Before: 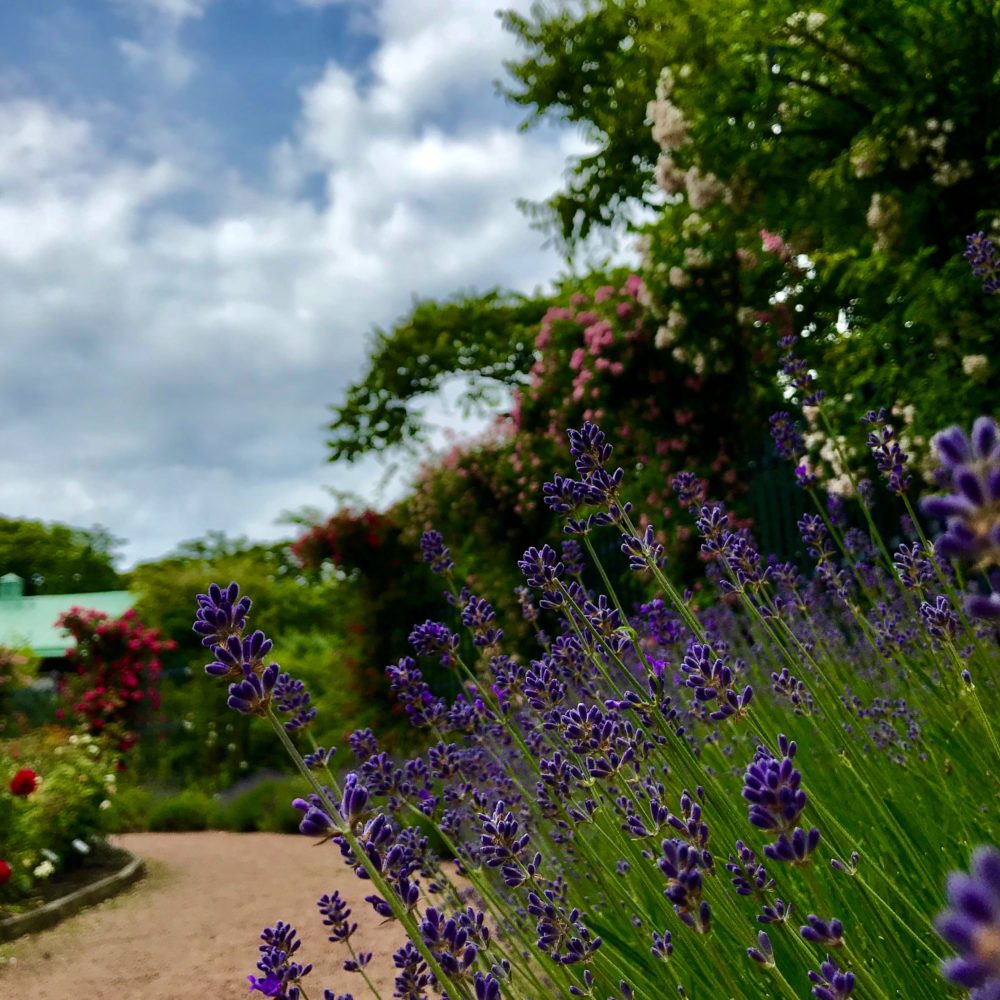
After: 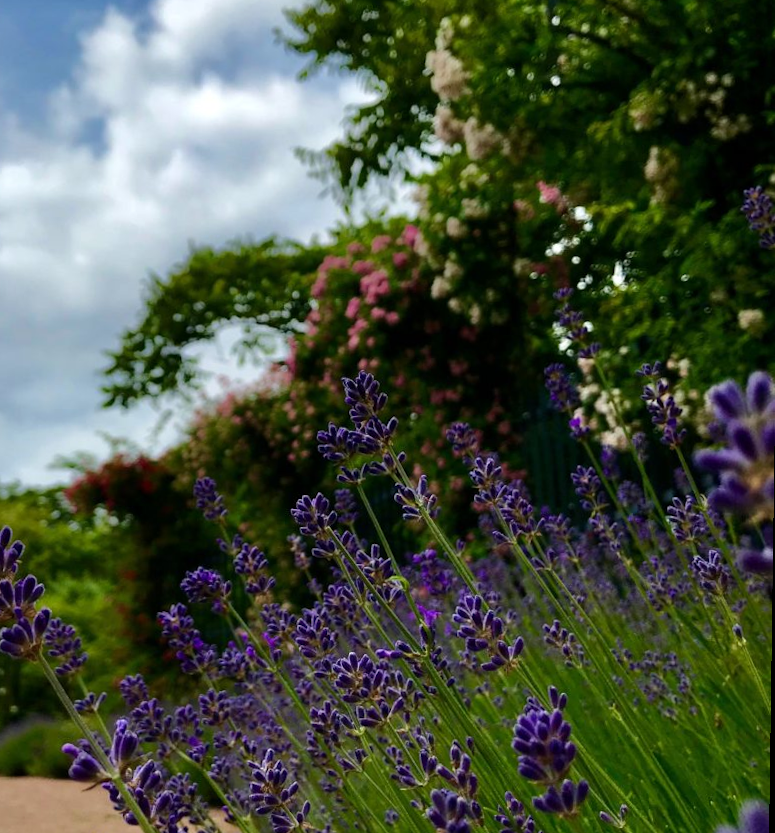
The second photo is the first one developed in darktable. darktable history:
crop: left 23.095%, top 5.827%, bottom 11.854%
rotate and perspective: rotation 0.8°, automatic cropping off
